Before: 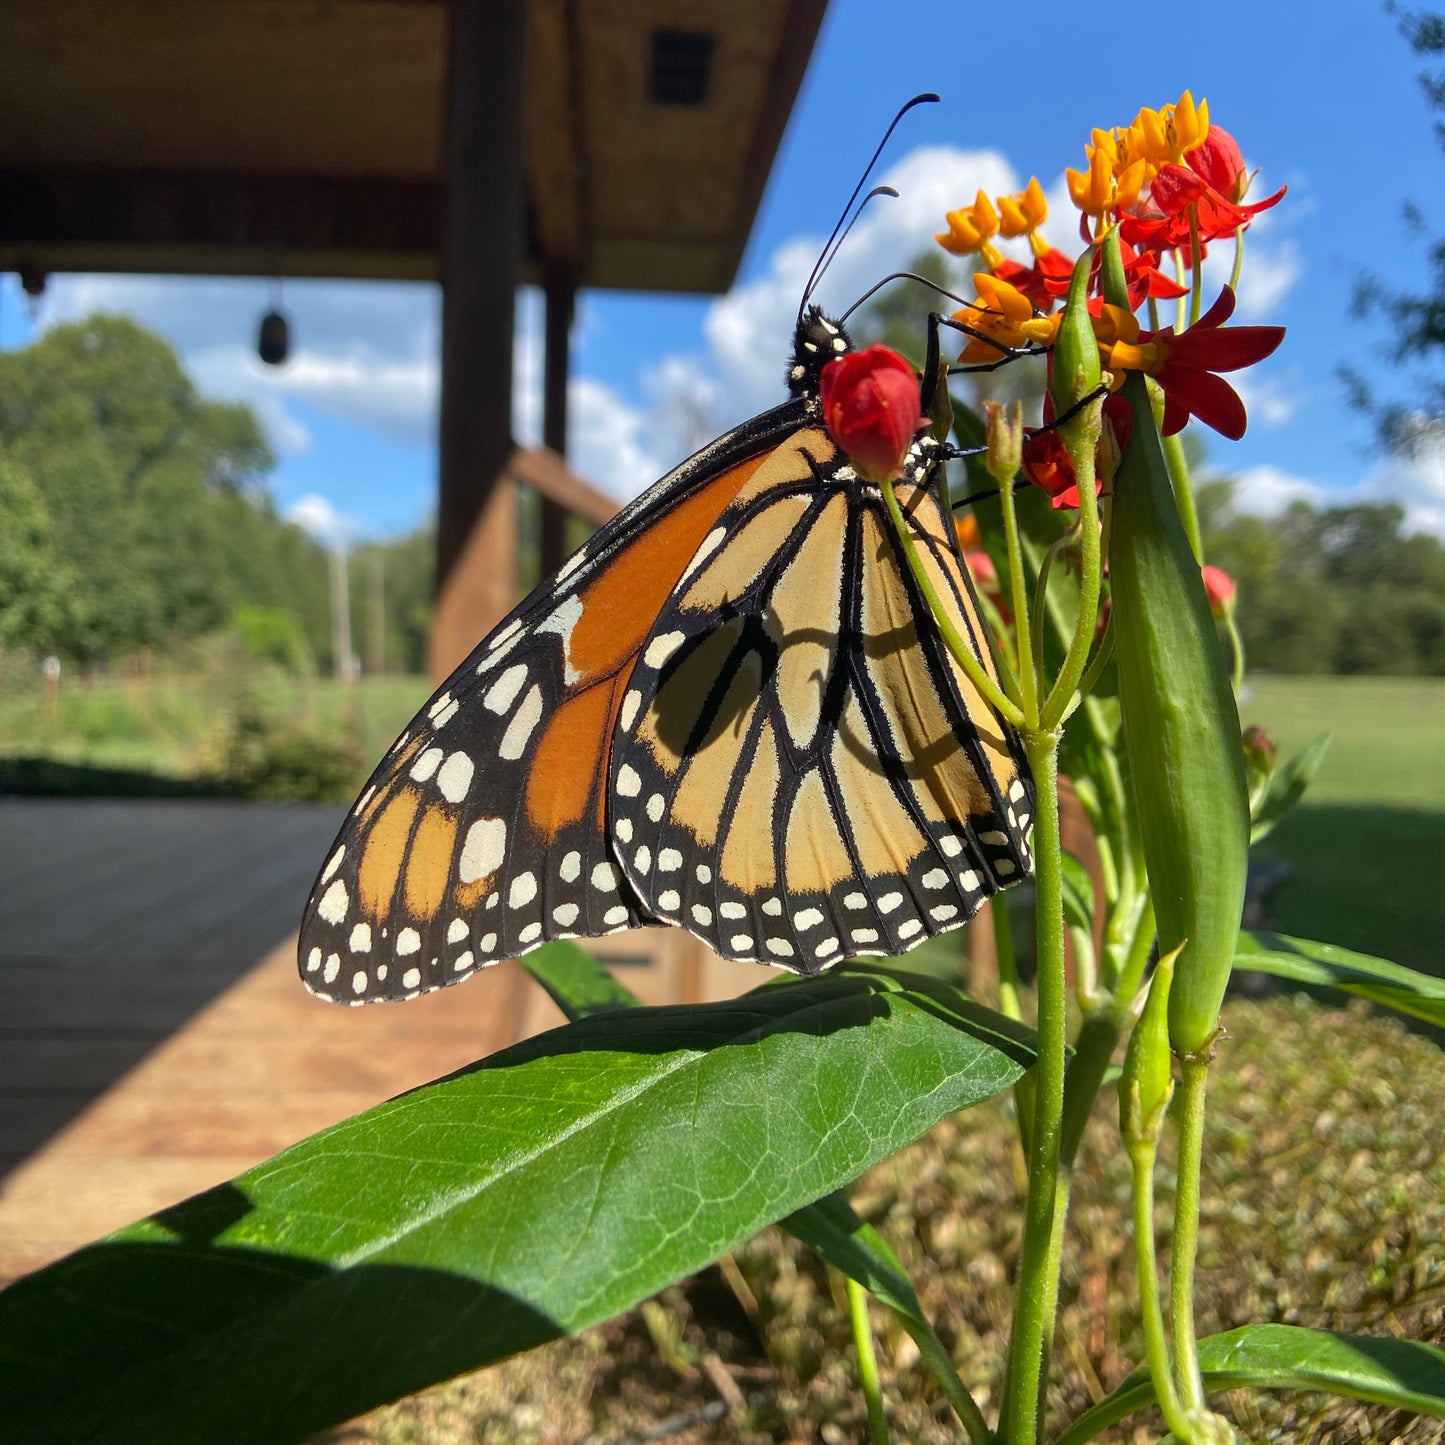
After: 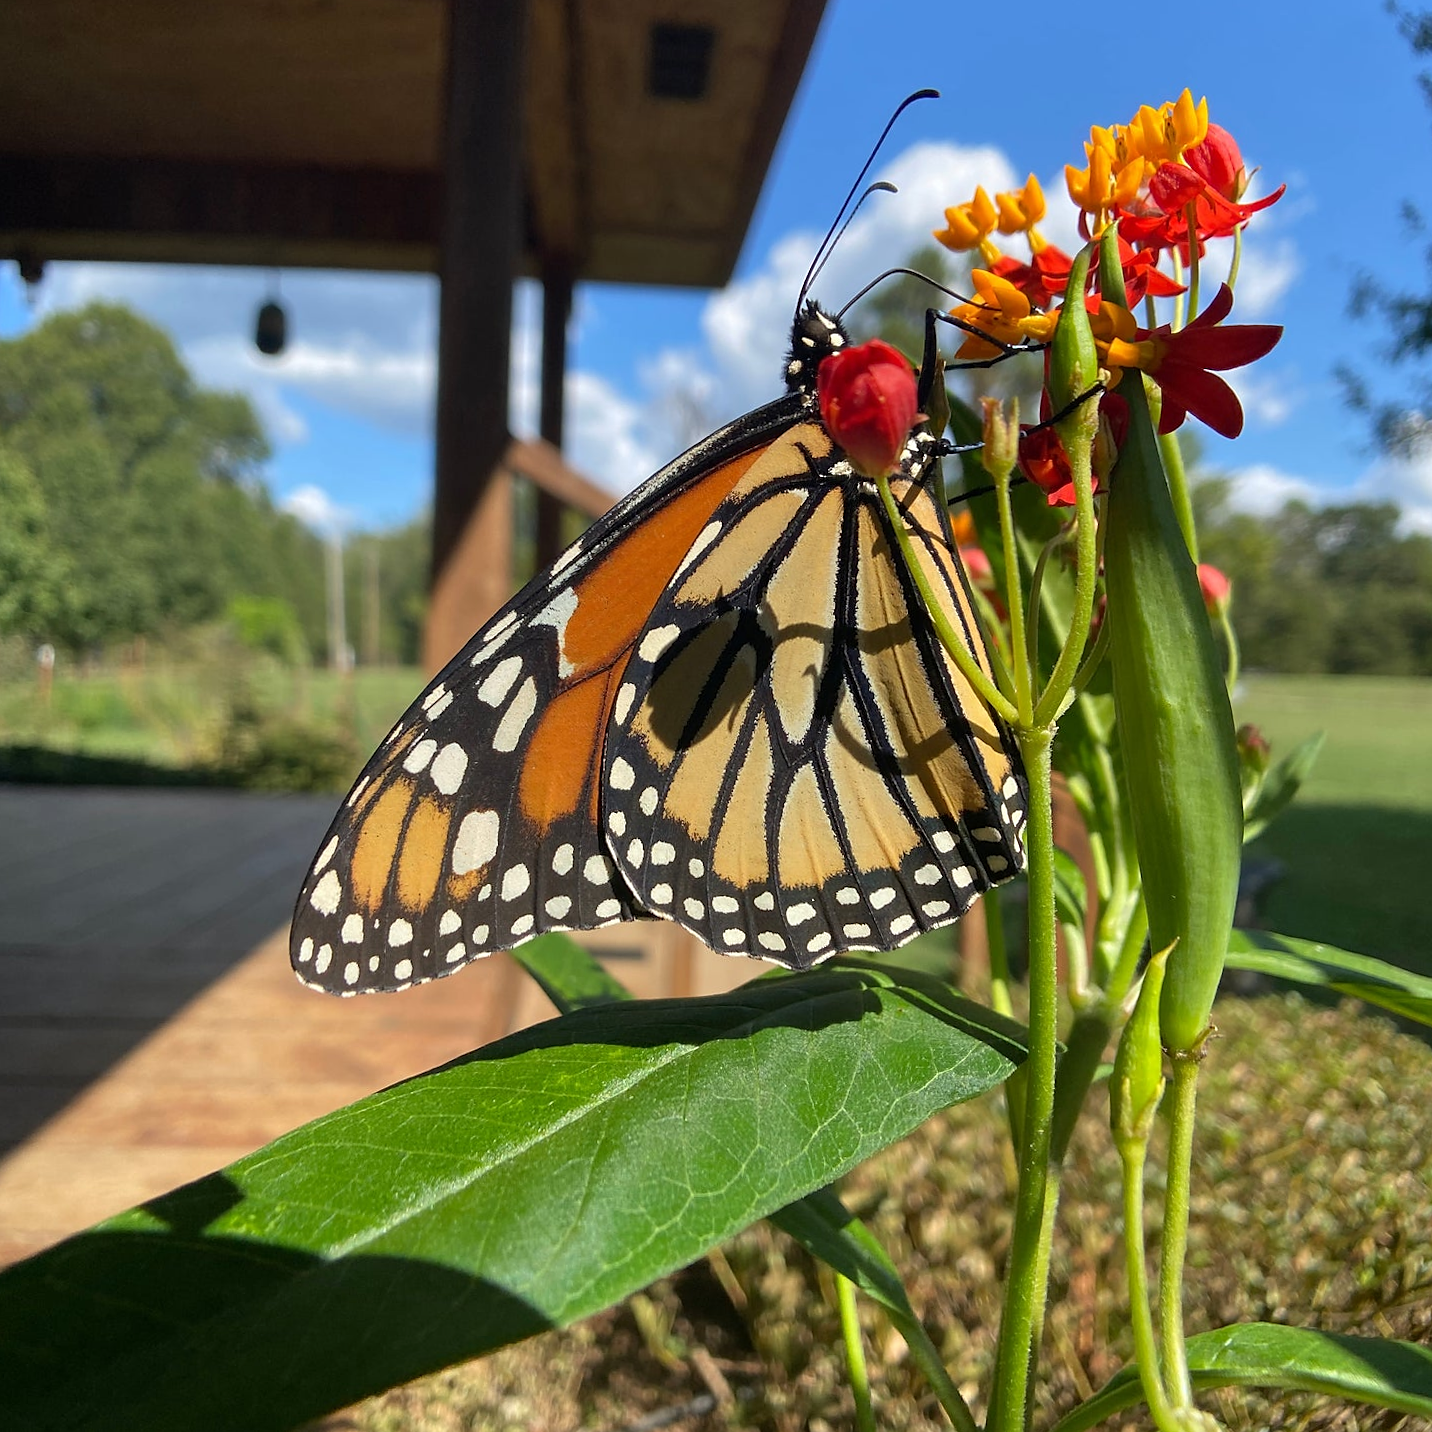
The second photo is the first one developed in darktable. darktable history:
sharpen: radius 1.458, amount 0.398, threshold 1.271
crop and rotate: angle -0.5°
